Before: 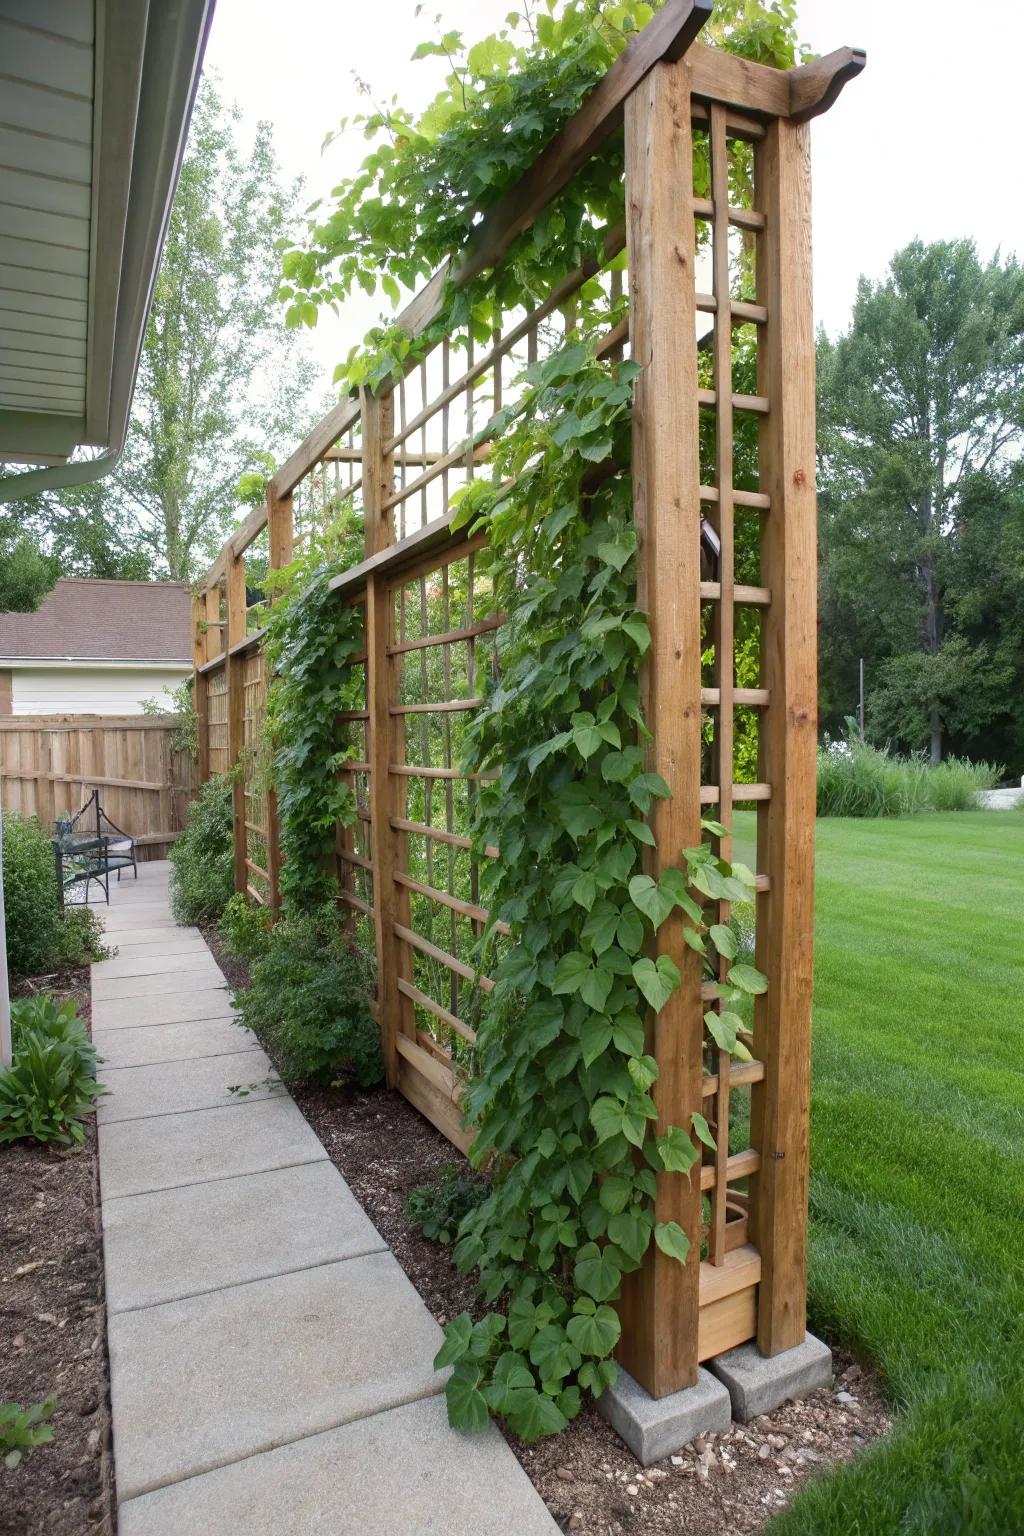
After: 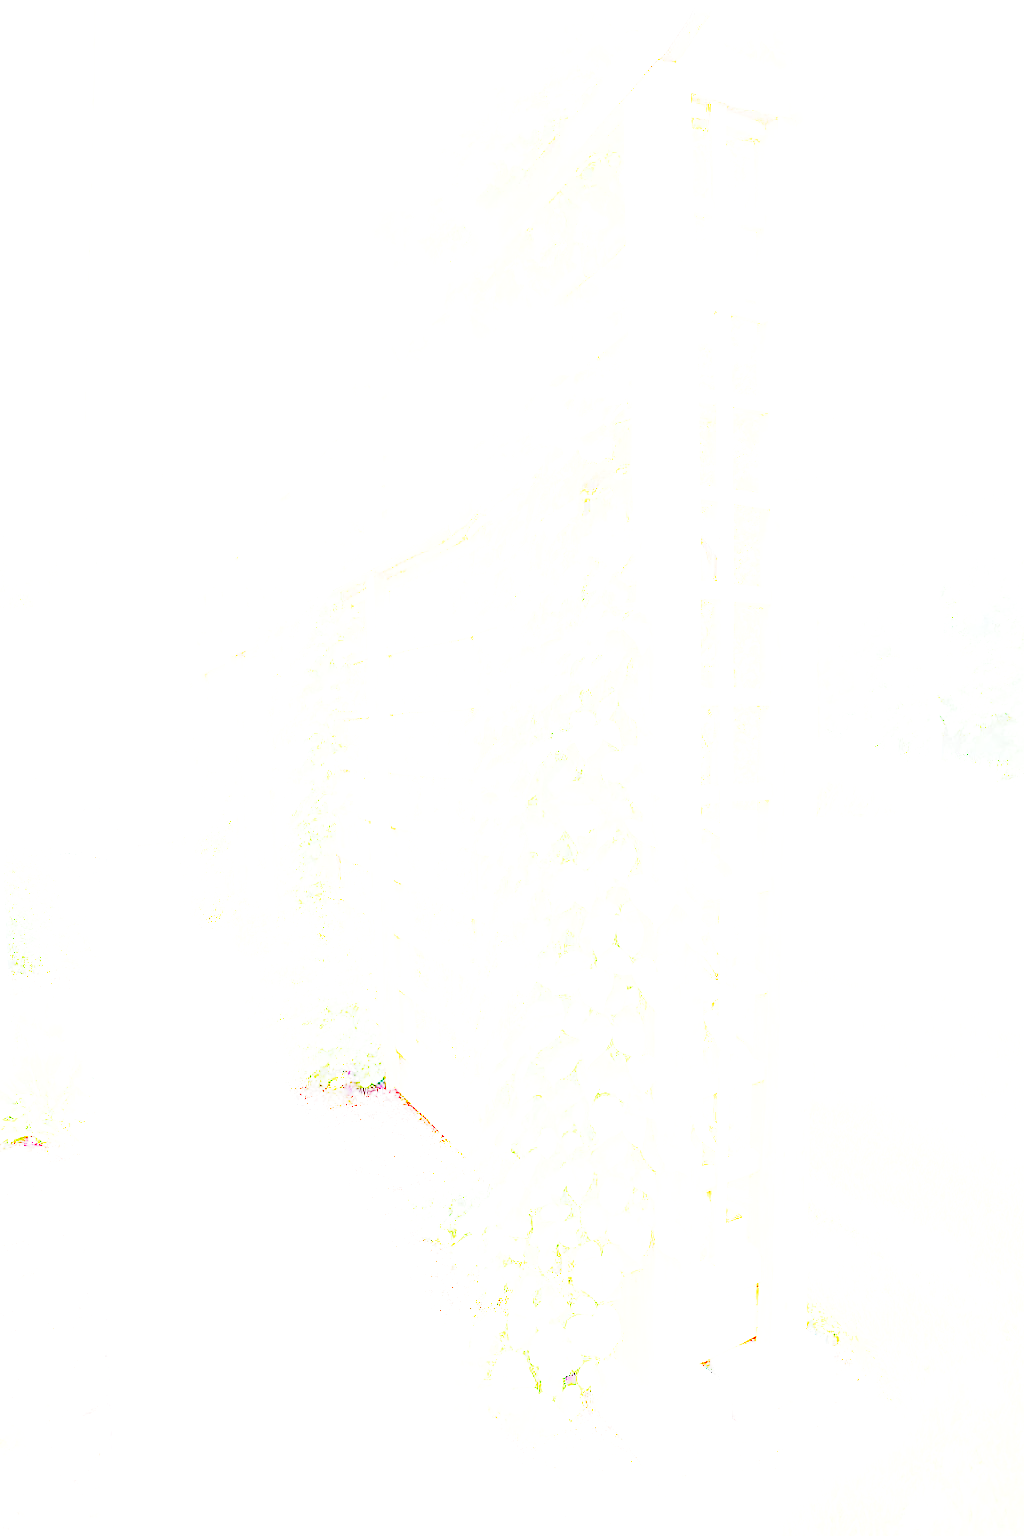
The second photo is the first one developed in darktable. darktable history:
shadows and highlights: shadows -20.56, white point adjustment -1.84, highlights -35.06, highlights color adjustment 72.87%
base curve: curves: ch0 [(0, 0) (0.007, 0.004) (0.027, 0.03) (0.046, 0.07) (0.207, 0.54) (0.442, 0.872) (0.673, 0.972) (1, 1)], preserve colors none
exposure: exposure 7.994 EV, compensate highlight preservation false
